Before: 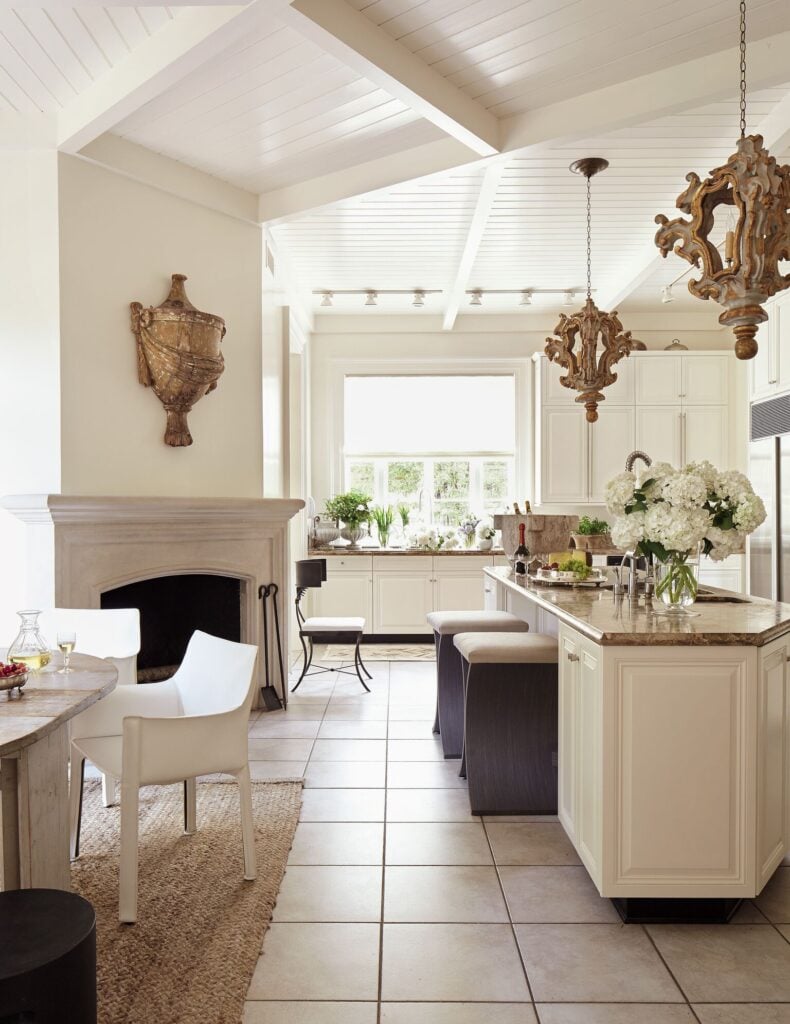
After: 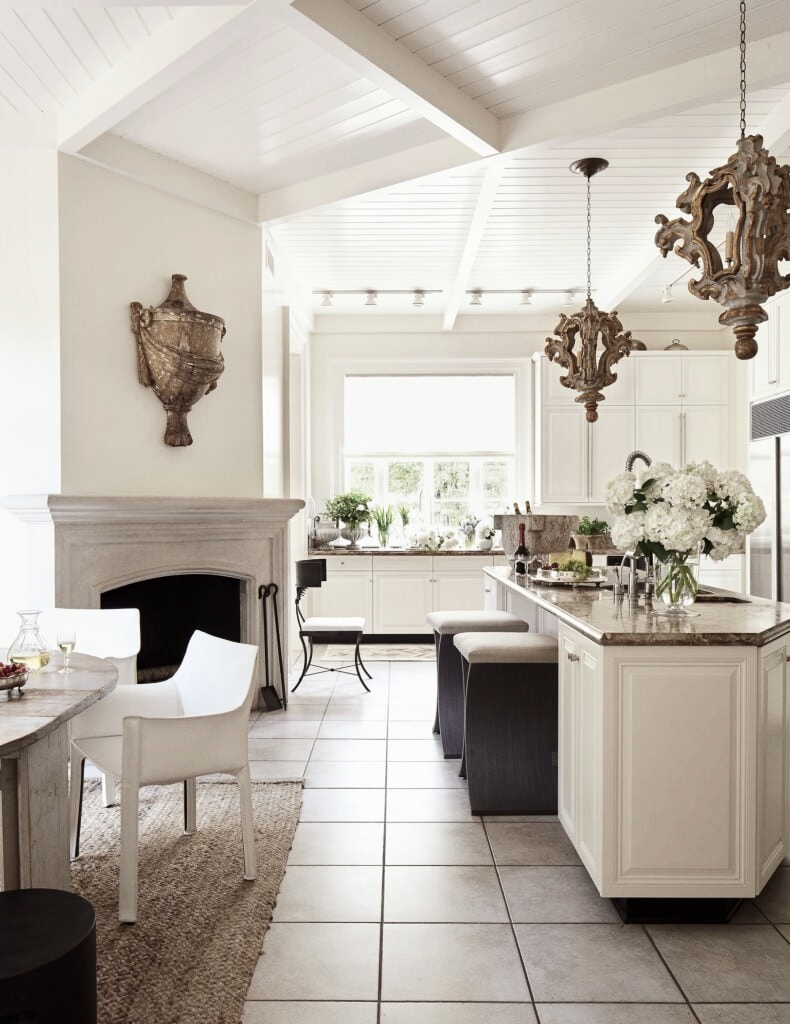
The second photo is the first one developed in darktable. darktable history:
contrast brightness saturation: contrast 0.18, saturation 0.3
color correction: saturation 0.5
tone equalizer: on, module defaults
